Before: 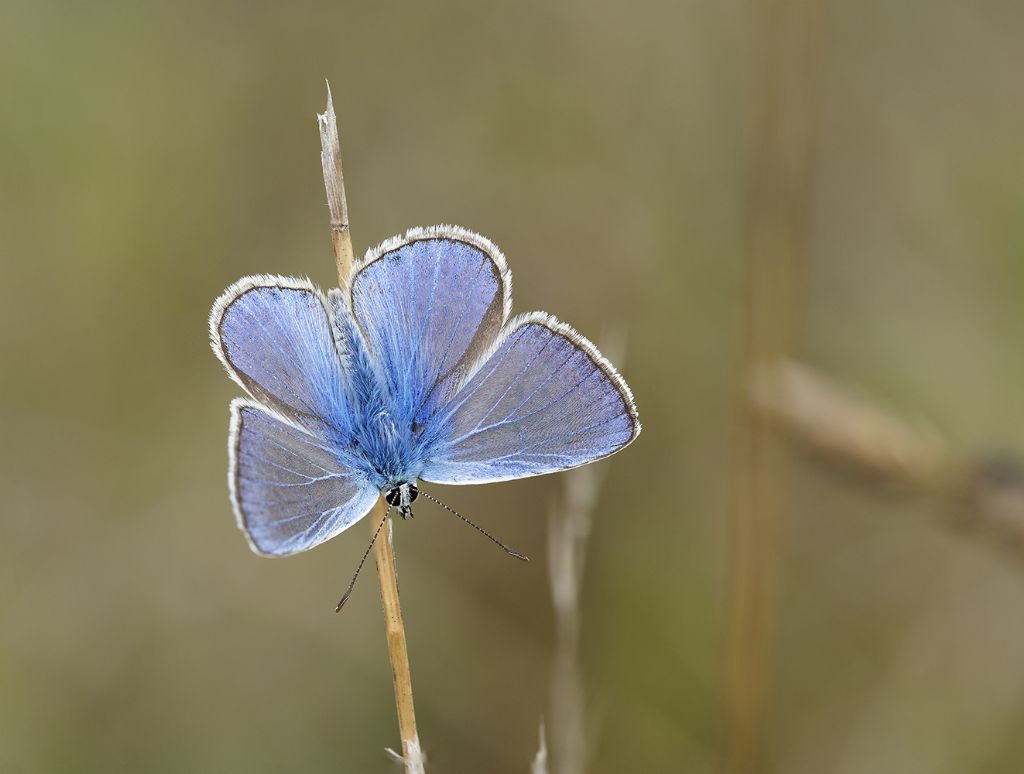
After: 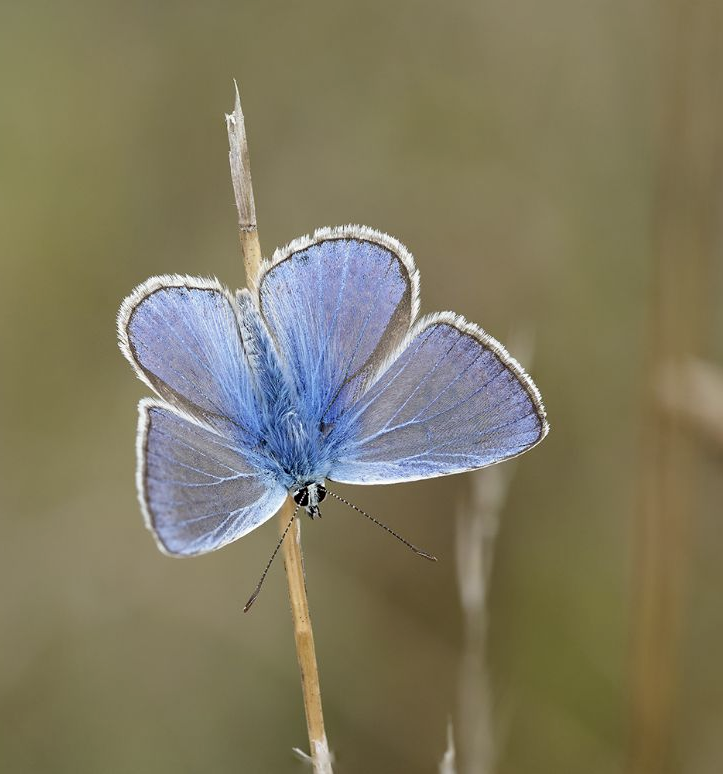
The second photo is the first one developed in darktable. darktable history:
crop and rotate: left 9.032%, right 20.309%
exposure: black level correction 0.005, exposure 0.002 EV, compensate exposure bias true, compensate highlight preservation false
contrast brightness saturation: saturation -0.094
